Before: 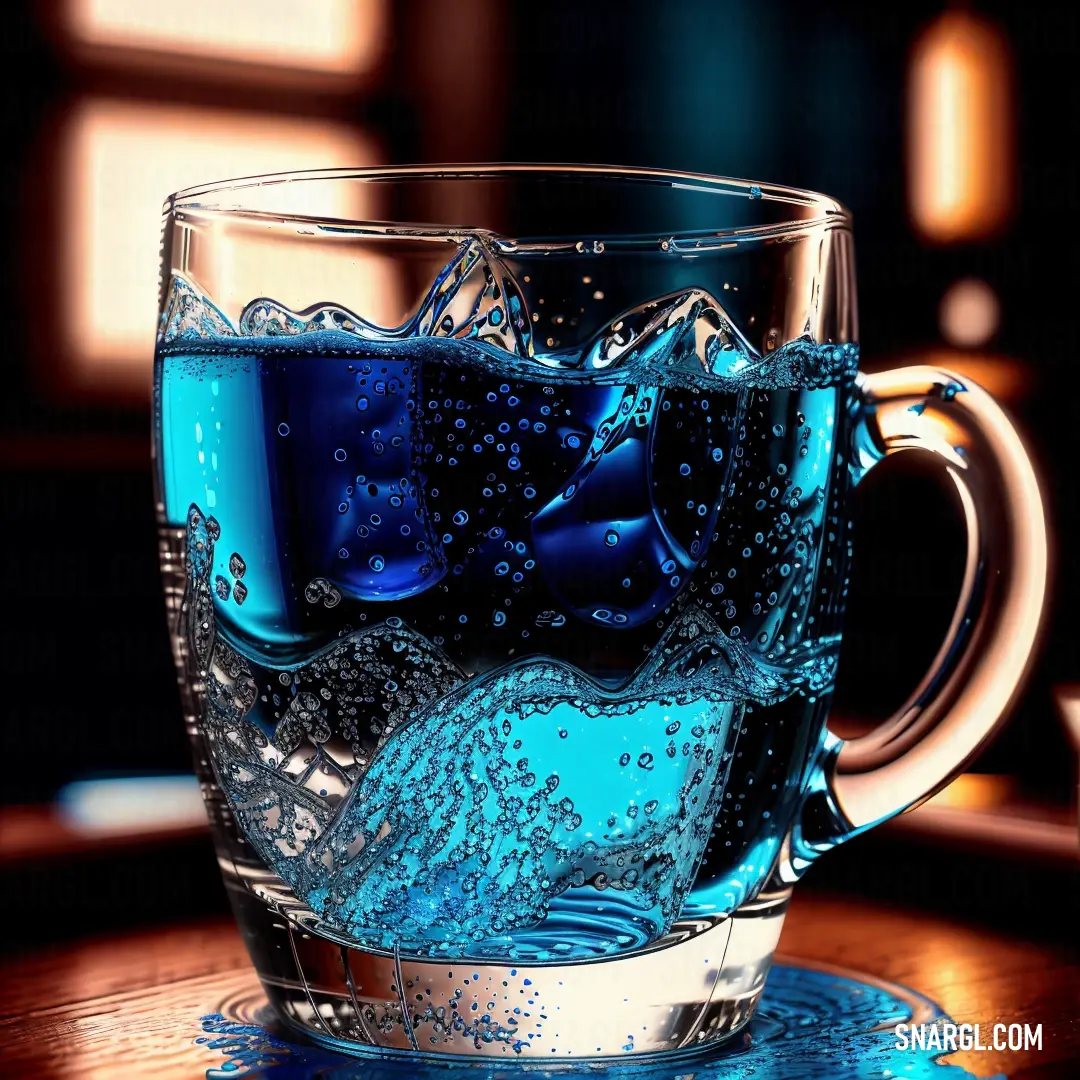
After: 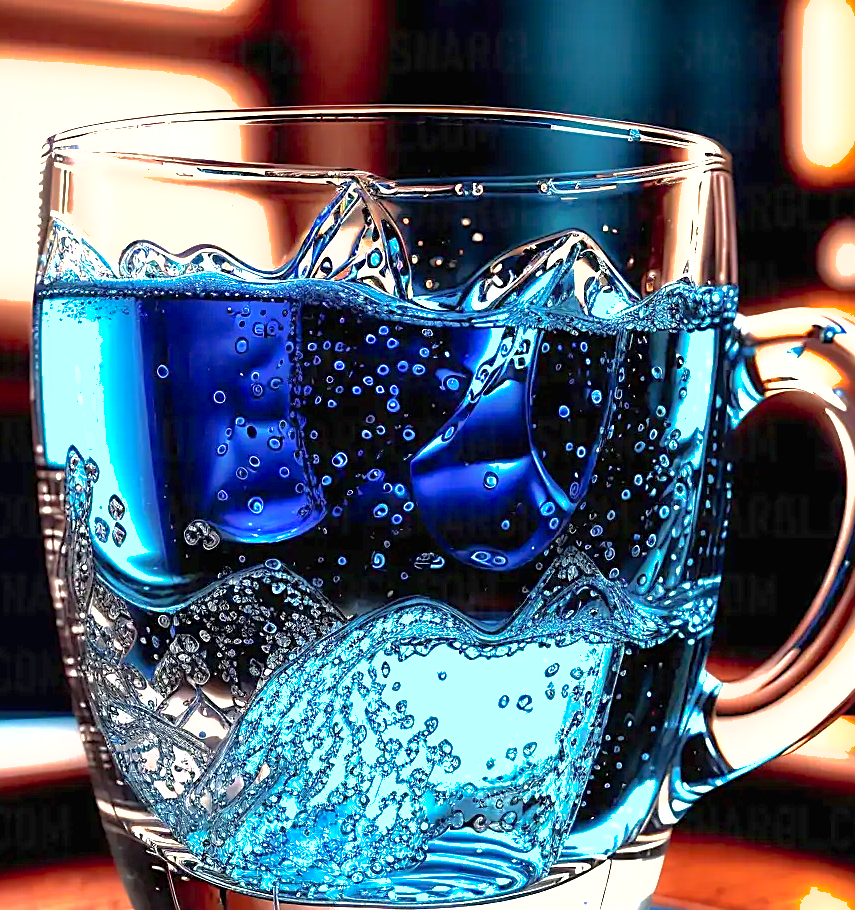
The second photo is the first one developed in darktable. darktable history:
crop: left 11.225%, top 5.381%, right 9.565%, bottom 10.314%
exposure: black level correction 0, exposure 1.5 EV, compensate highlight preservation false
color balance: on, module defaults
shadows and highlights: on, module defaults
sharpen: on, module defaults
